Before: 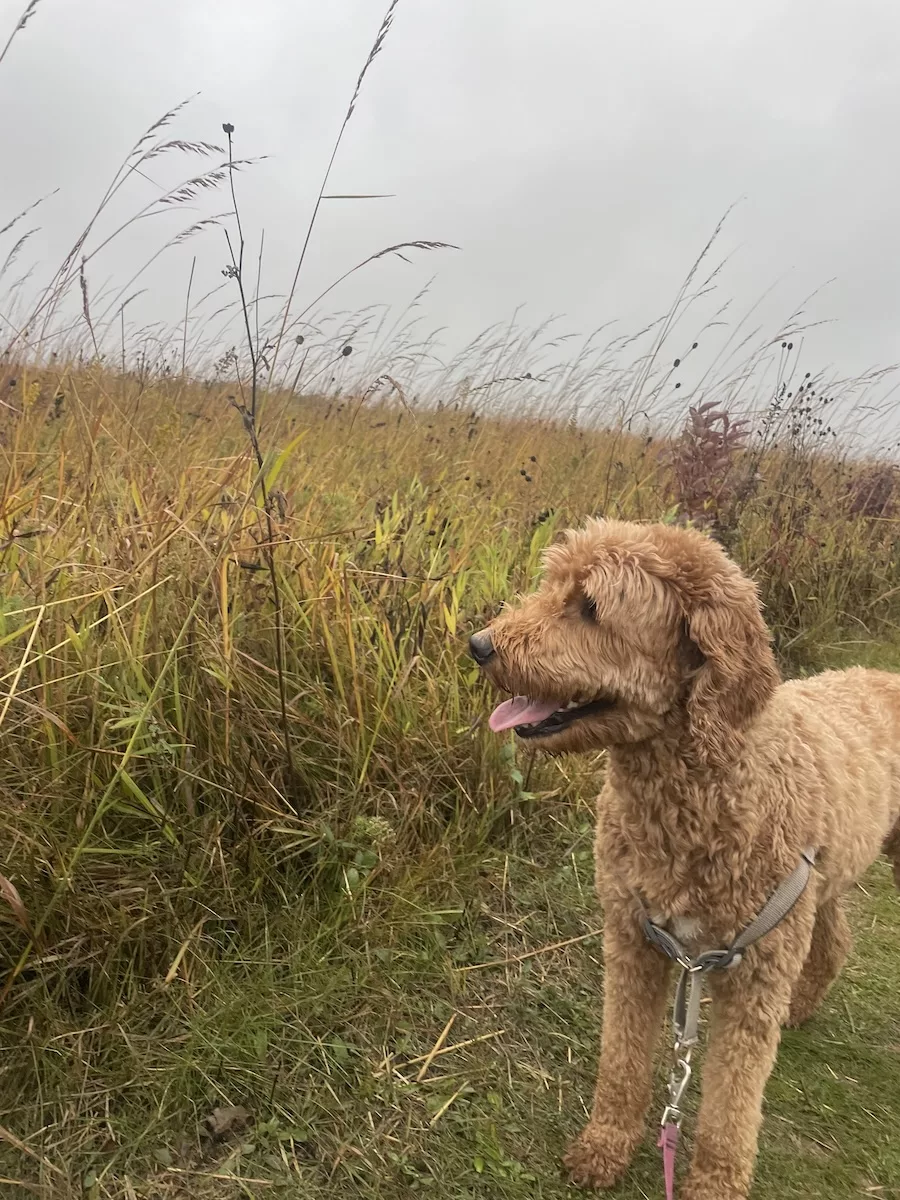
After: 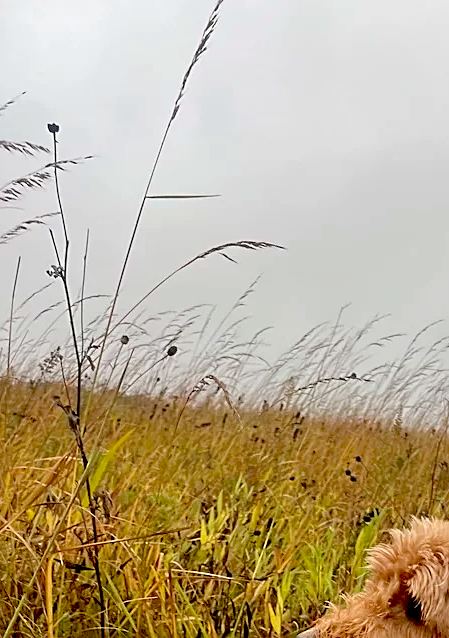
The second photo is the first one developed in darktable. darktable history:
crop: left 19.532%, right 30.567%, bottom 46.833%
sharpen: on, module defaults
exposure: black level correction 0.057, compensate highlight preservation false
